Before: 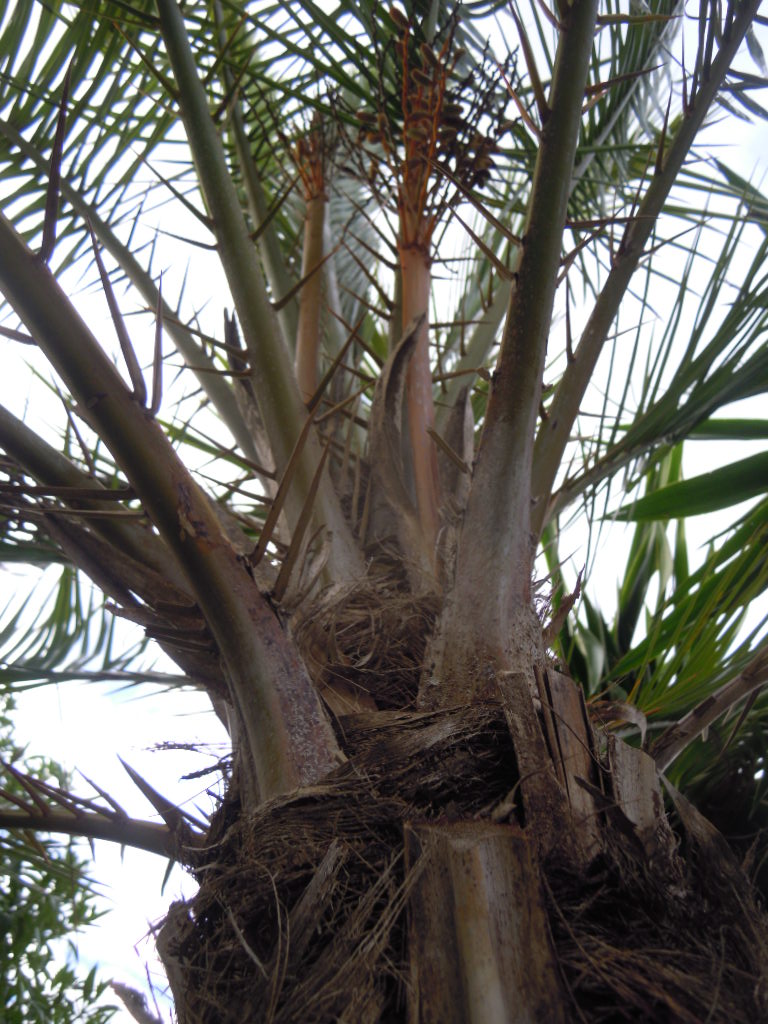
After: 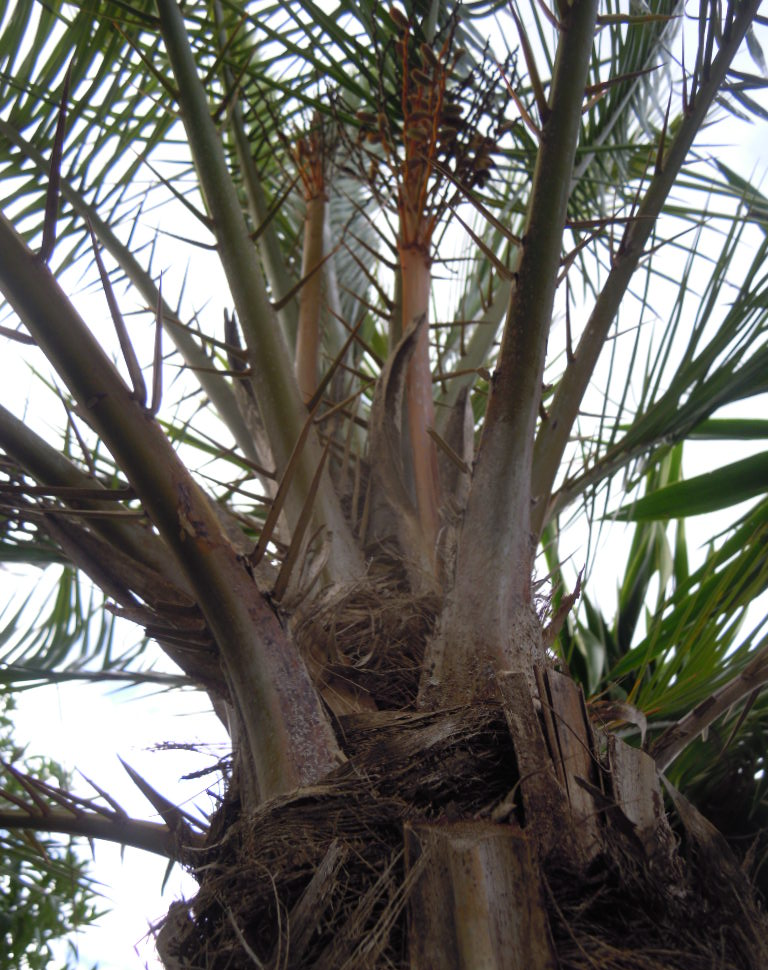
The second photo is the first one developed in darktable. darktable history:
crop and rotate: top 0.006%, bottom 5.191%
